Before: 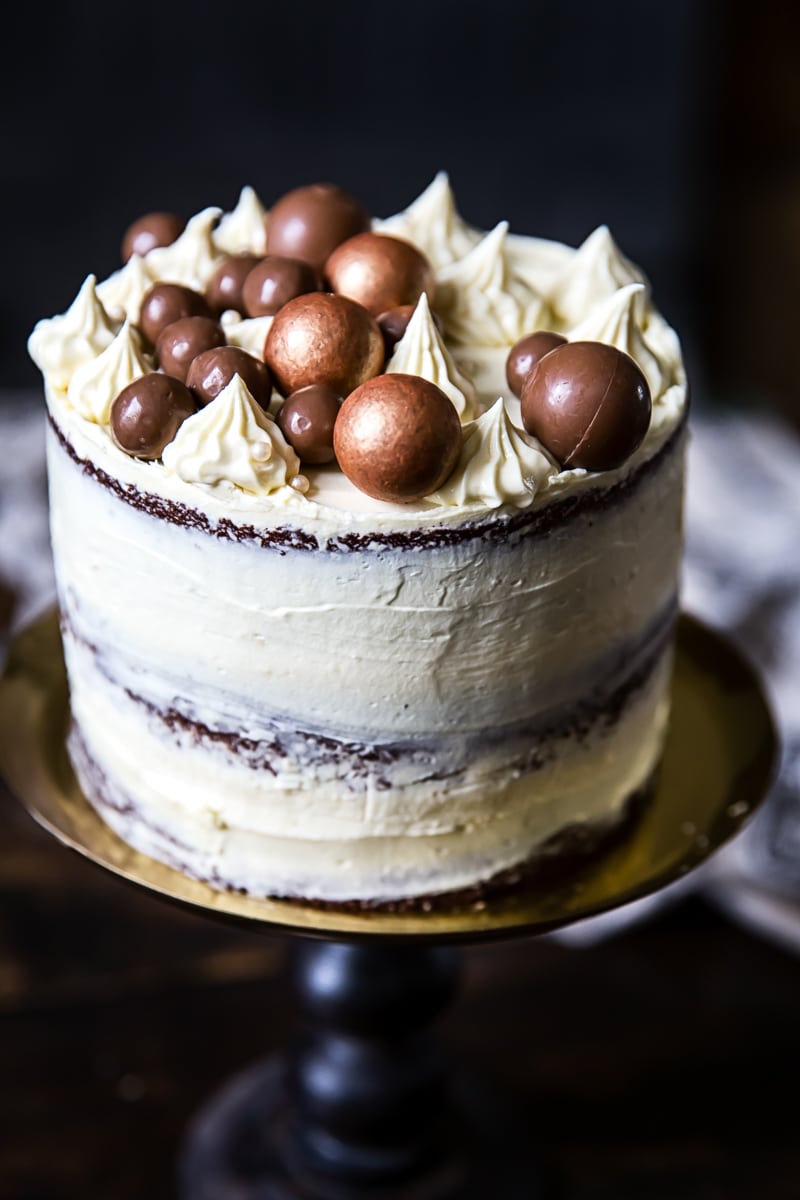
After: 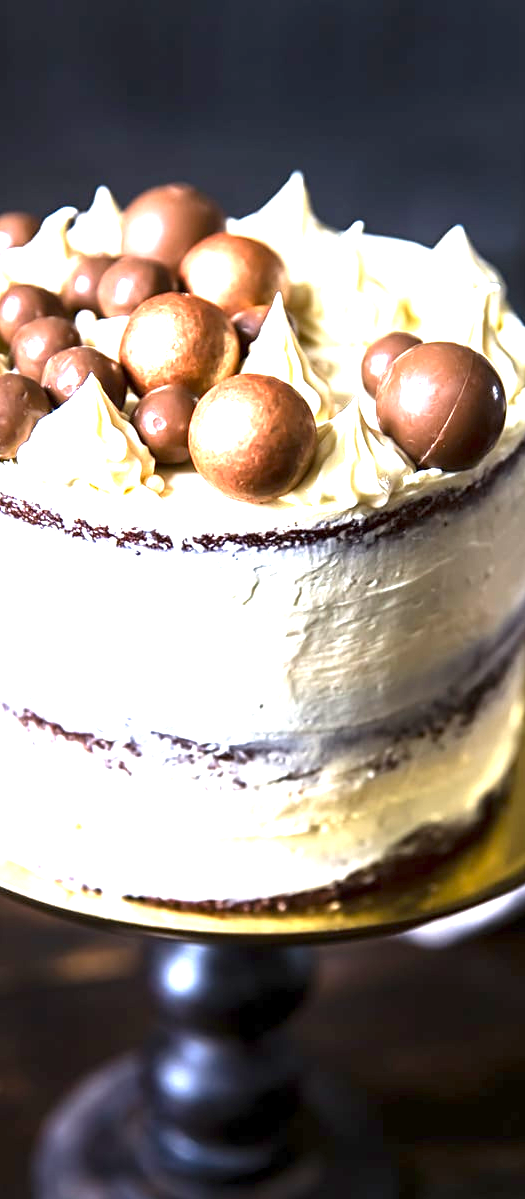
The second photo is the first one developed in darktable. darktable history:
crop and rotate: left 18.333%, right 15.984%
exposure: exposure 2.04 EV, compensate highlight preservation false
